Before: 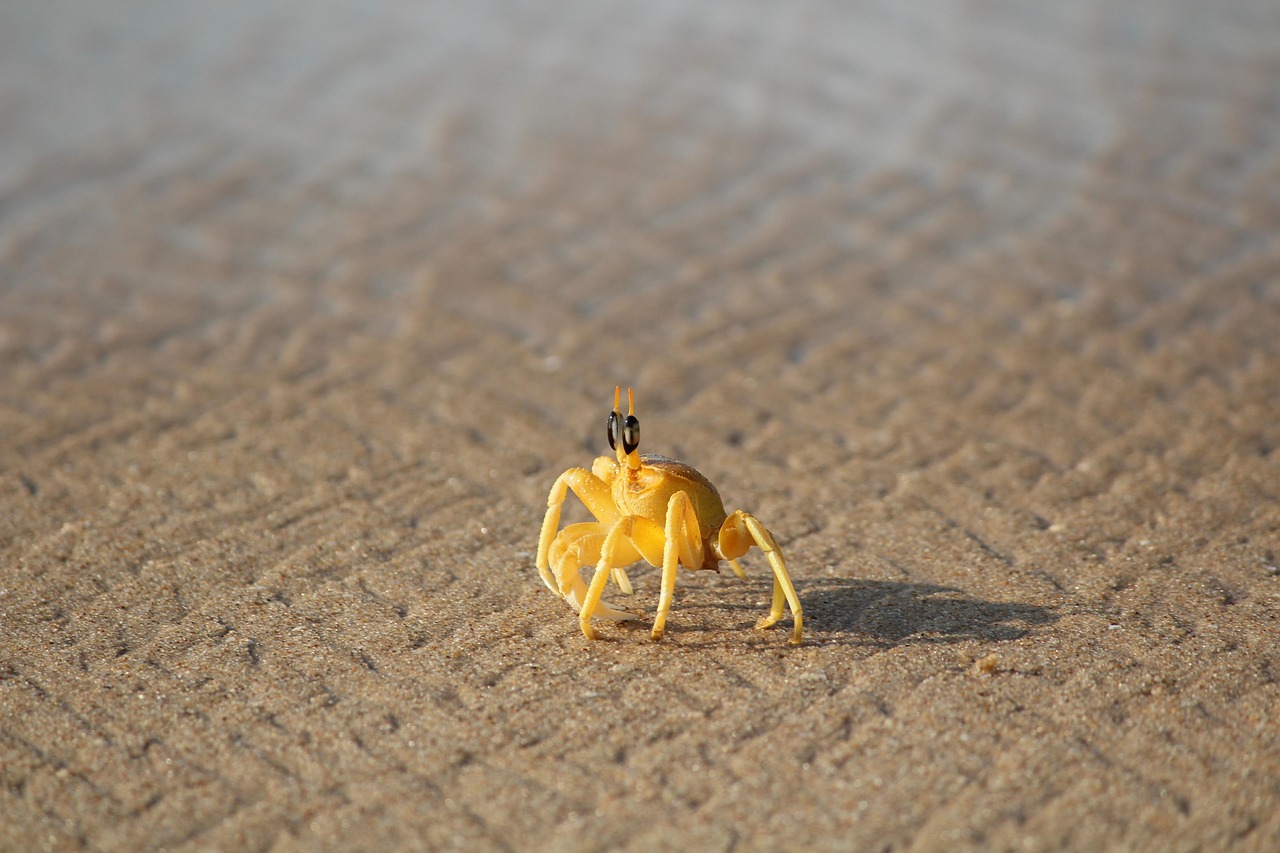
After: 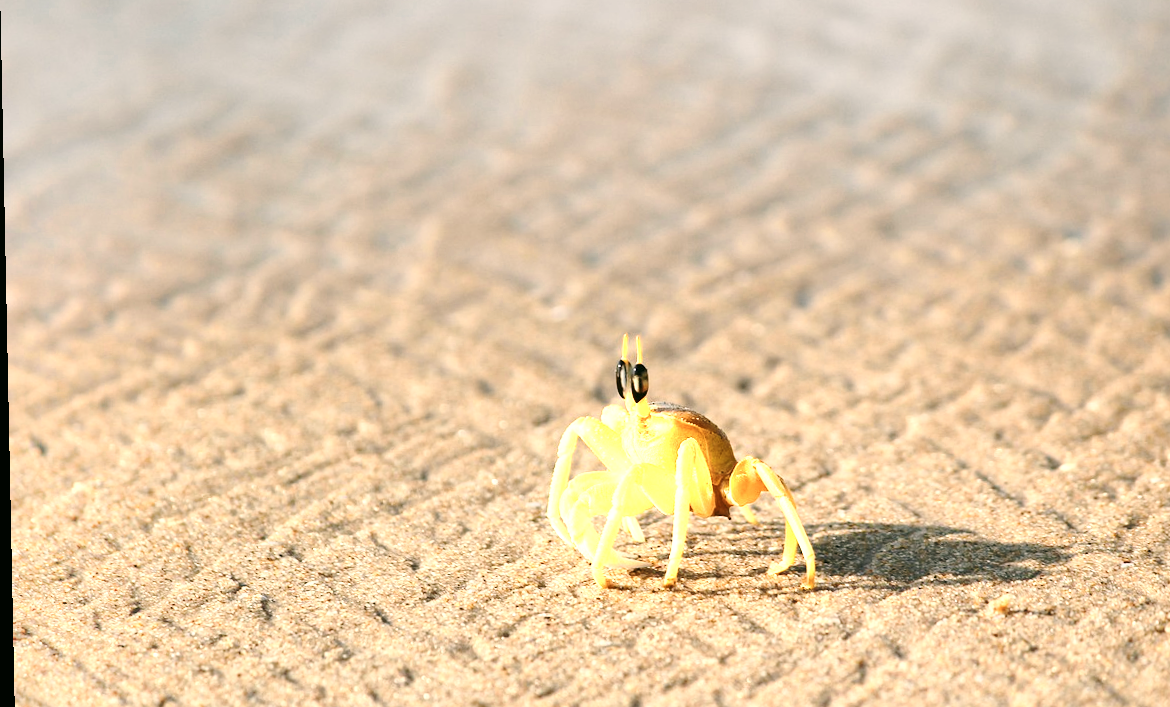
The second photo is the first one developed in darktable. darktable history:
base curve: curves: ch0 [(0, 0) (0.032, 0.037) (0.105, 0.228) (0.435, 0.76) (0.856, 0.983) (1, 1)], preserve colors none
white balance: emerald 1
contrast brightness saturation: brightness 0.15
color correction: highlights a* 4.02, highlights b* 4.98, shadows a* -7.55, shadows b* 4.98
color zones: curves: ch0 [(0.018, 0.548) (0.197, 0.654) (0.425, 0.447) (0.605, 0.658) (0.732, 0.579)]; ch1 [(0.105, 0.531) (0.224, 0.531) (0.386, 0.39) (0.618, 0.456) (0.732, 0.456) (0.956, 0.421)]; ch2 [(0.039, 0.583) (0.215, 0.465) (0.399, 0.544) (0.465, 0.548) (0.614, 0.447) (0.724, 0.43) (0.882, 0.623) (0.956, 0.632)]
shadows and highlights: highlights color adjustment 0%, low approximation 0.01, soften with gaussian
crop: top 7.49%, right 9.717%, bottom 11.943%
rotate and perspective: rotation -1.17°, automatic cropping off
